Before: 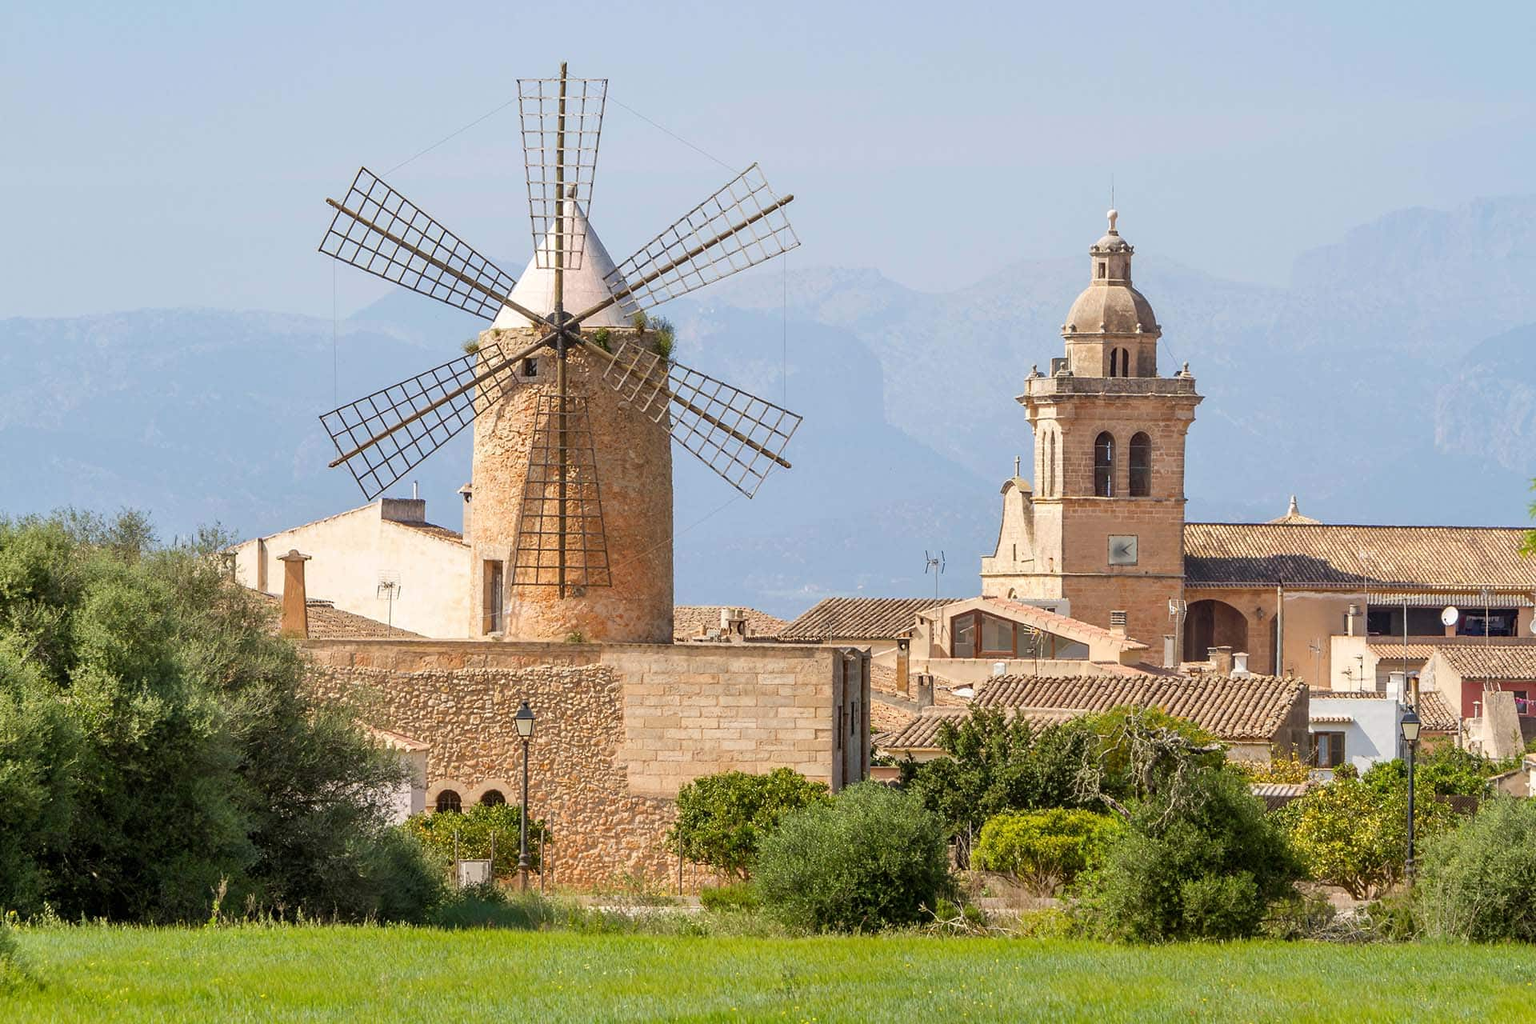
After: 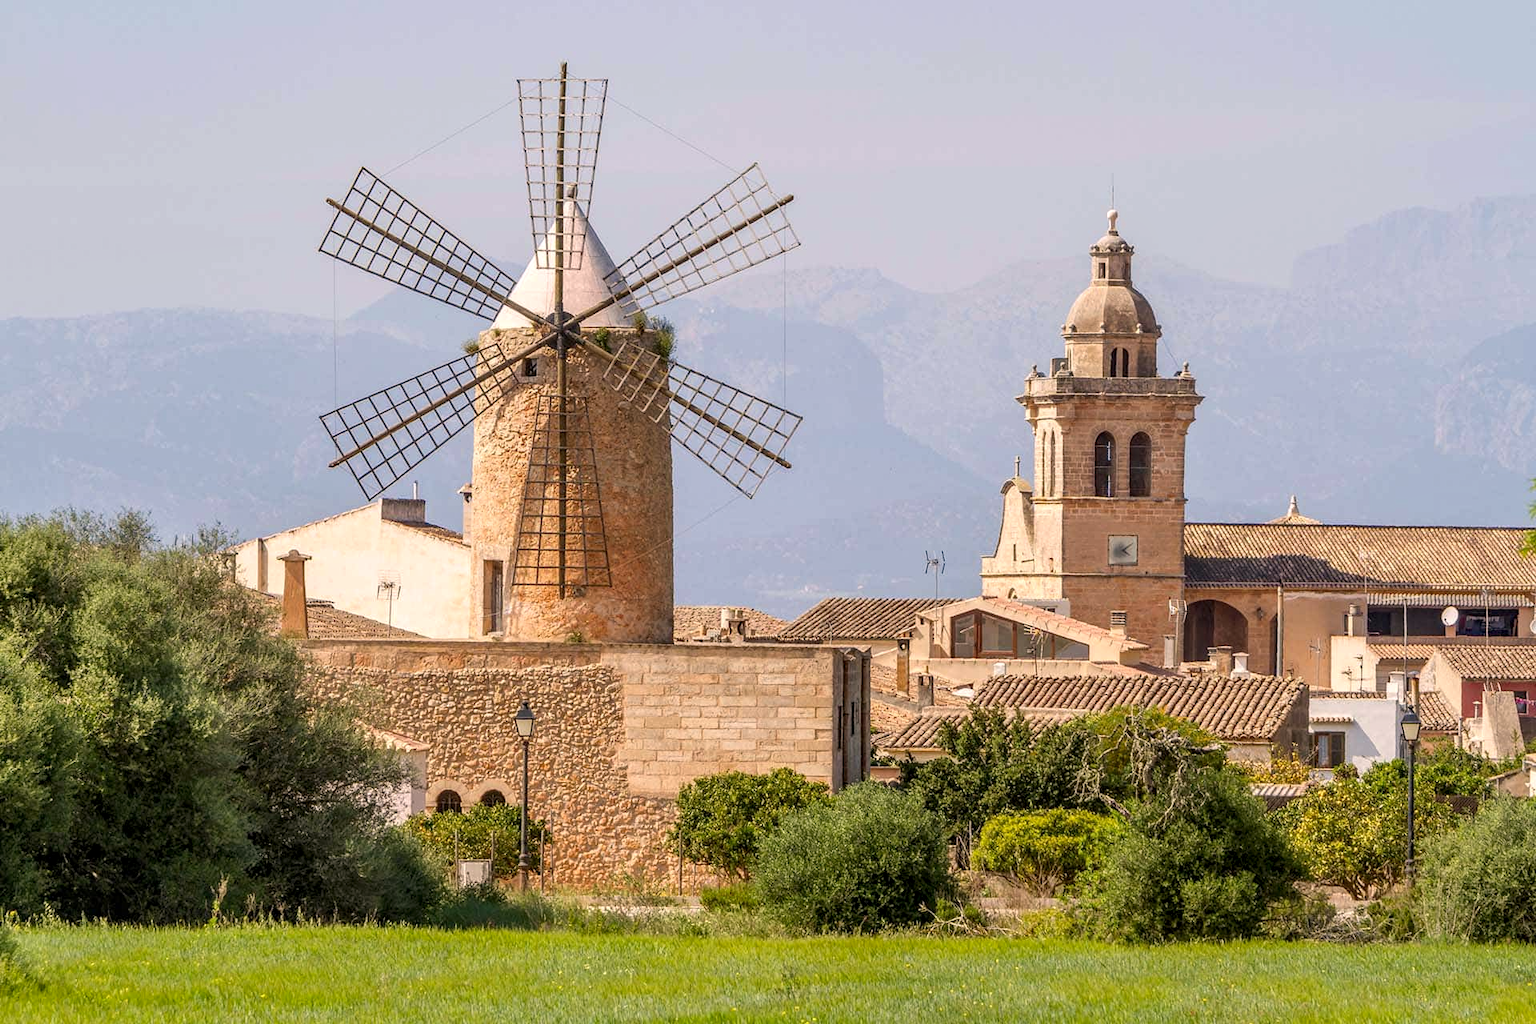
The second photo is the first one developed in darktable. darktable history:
local contrast: on, module defaults
color correction: highlights a* 5.74, highlights b* 4.86
